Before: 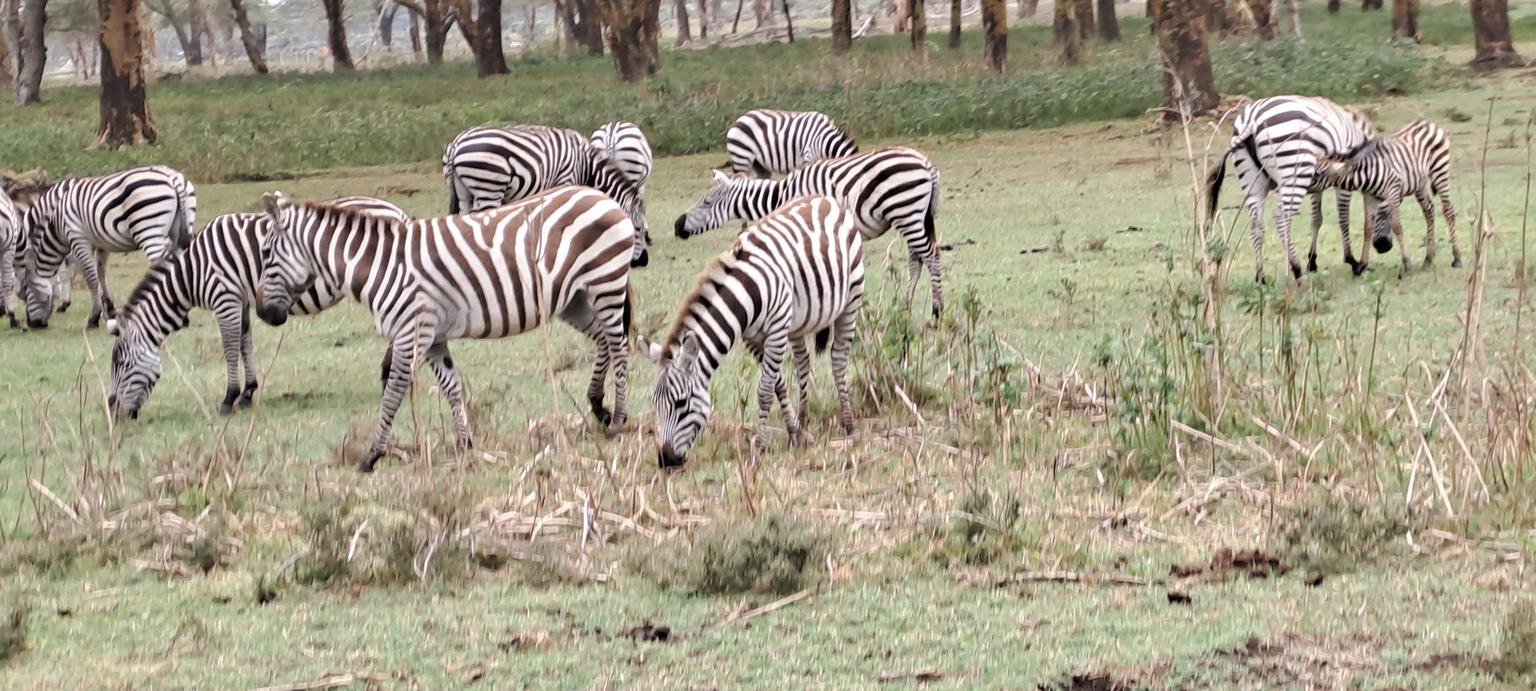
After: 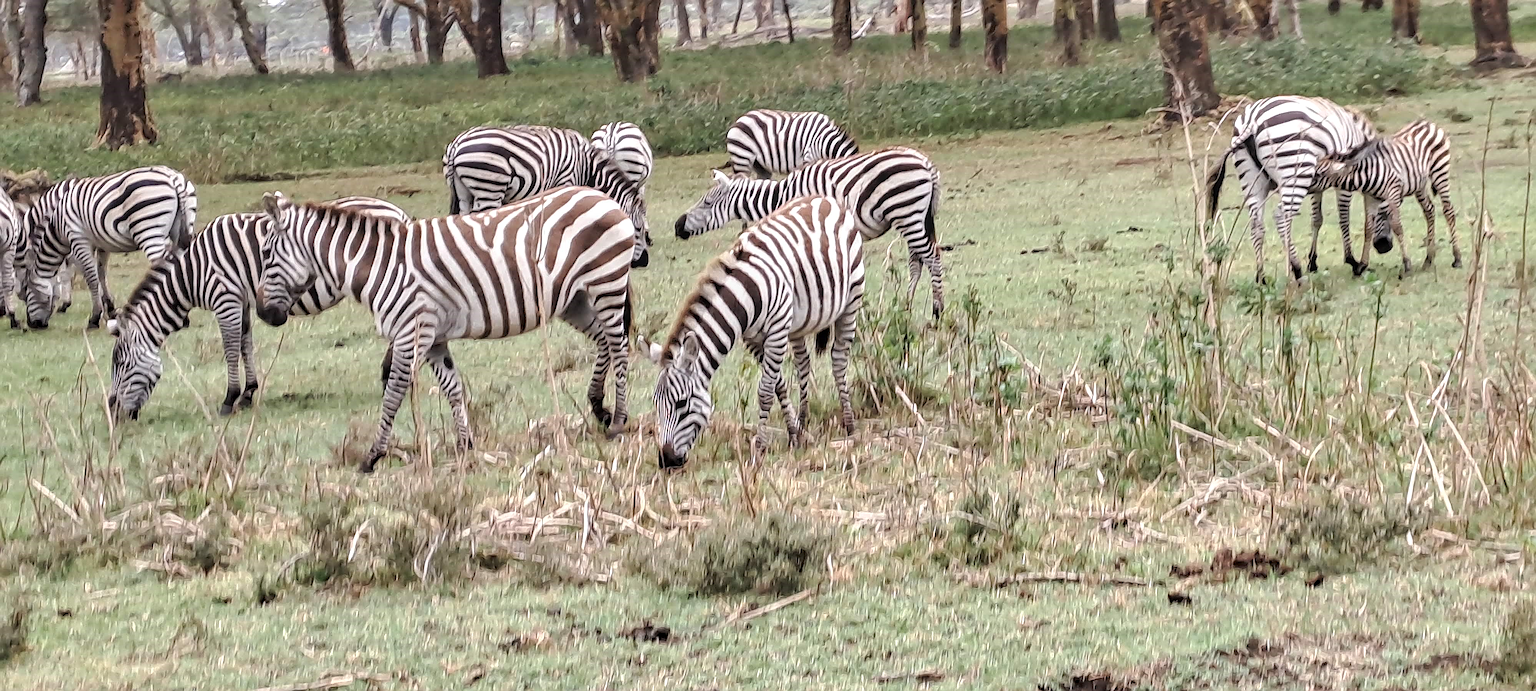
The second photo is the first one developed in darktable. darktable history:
sharpen: radius 1.72, amount 1.299
local contrast: on, module defaults
